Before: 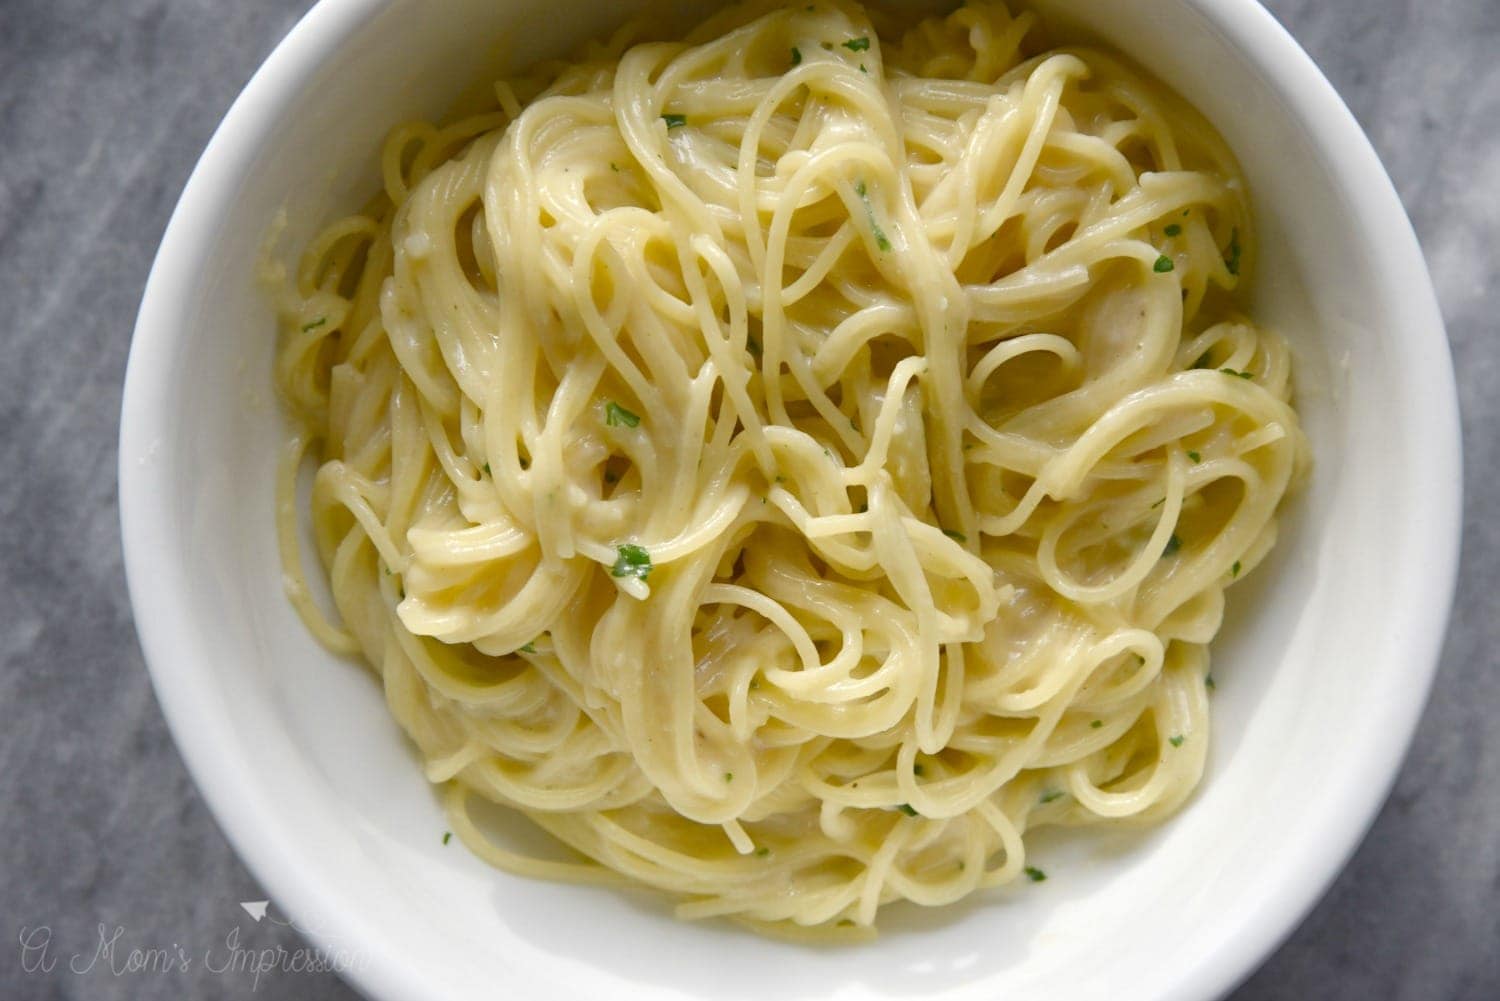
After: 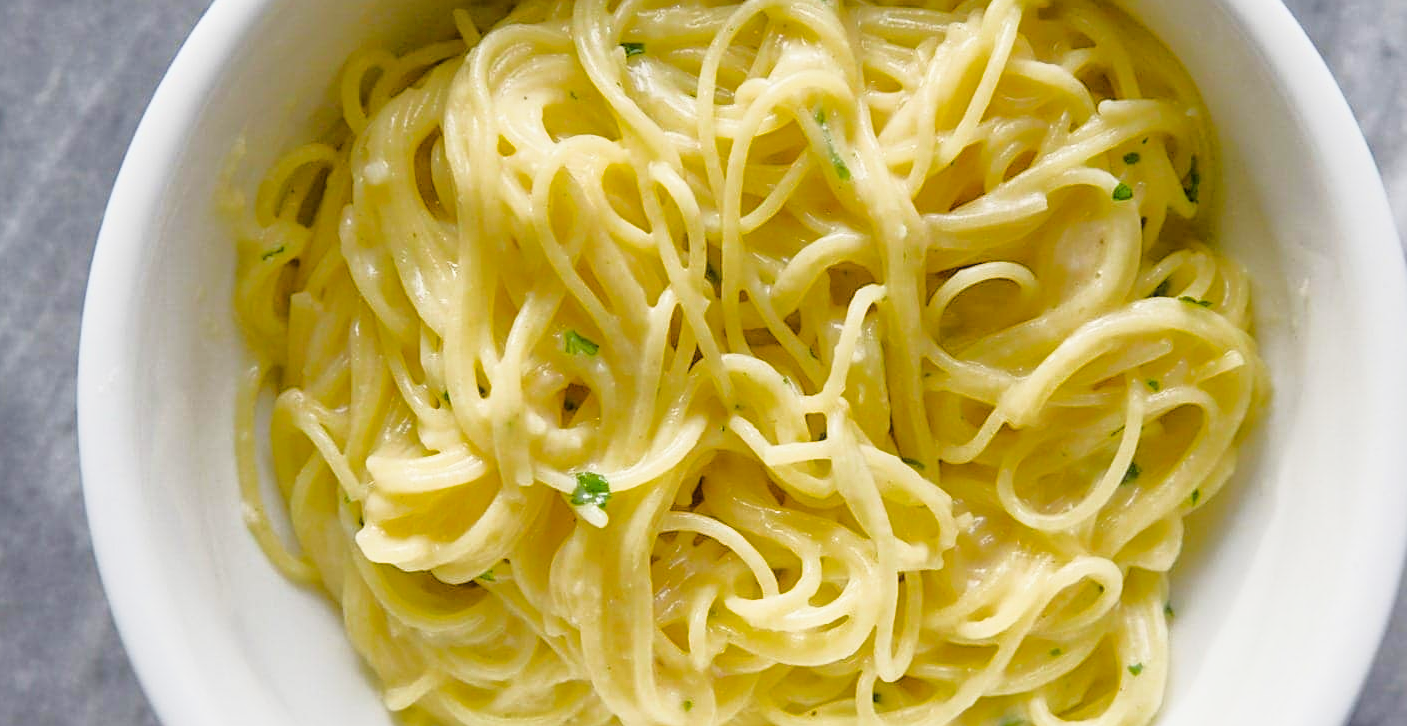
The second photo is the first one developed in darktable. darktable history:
crop: left 2.737%, top 7.287%, right 3.421%, bottom 20.179%
color balance rgb: perceptual saturation grading › global saturation 25%, perceptual brilliance grading › mid-tones 10%, perceptual brilliance grading › shadows 15%, global vibrance 20%
local contrast: detail 110%
tone curve: curves: ch0 [(0, 0) (0.48, 0.431) (0.7, 0.609) (0.864, 0.854) (1, 1)]
filmic rgb: black relative exposure -5 EV, hardness 2.88, contrast 1.3, highlights saturation mix -30%
sharpen: on, module defaults
exposure: black level correction -0.002, exposure 0.708 EV, compensate exposure bias true, compensate highlight preservation false
